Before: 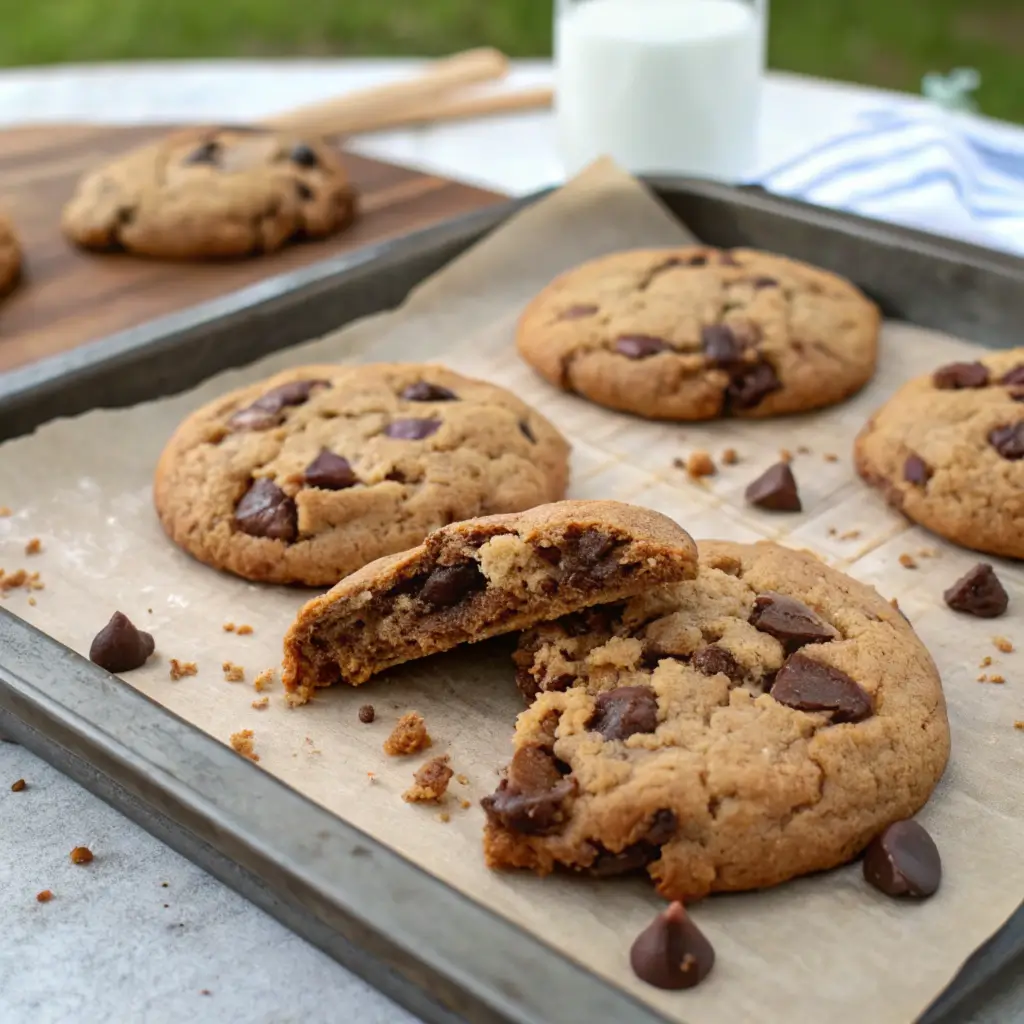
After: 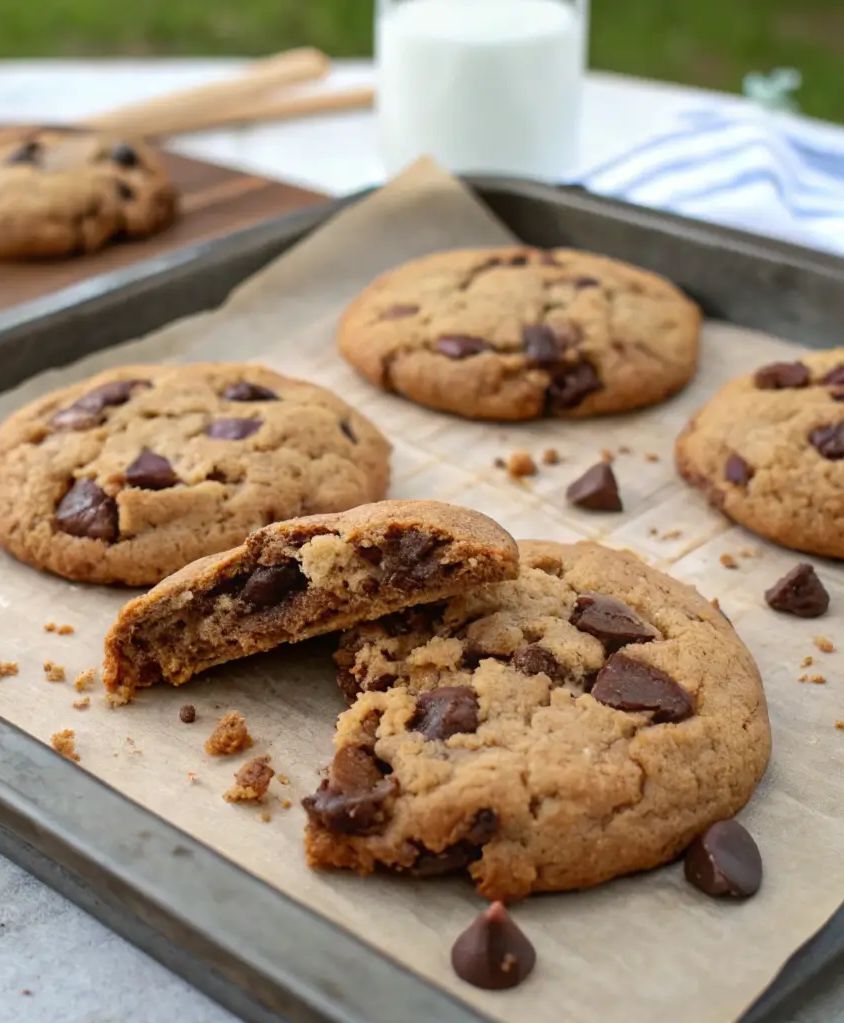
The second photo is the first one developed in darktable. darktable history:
crop: left 17.544%, bottom 0.018%
